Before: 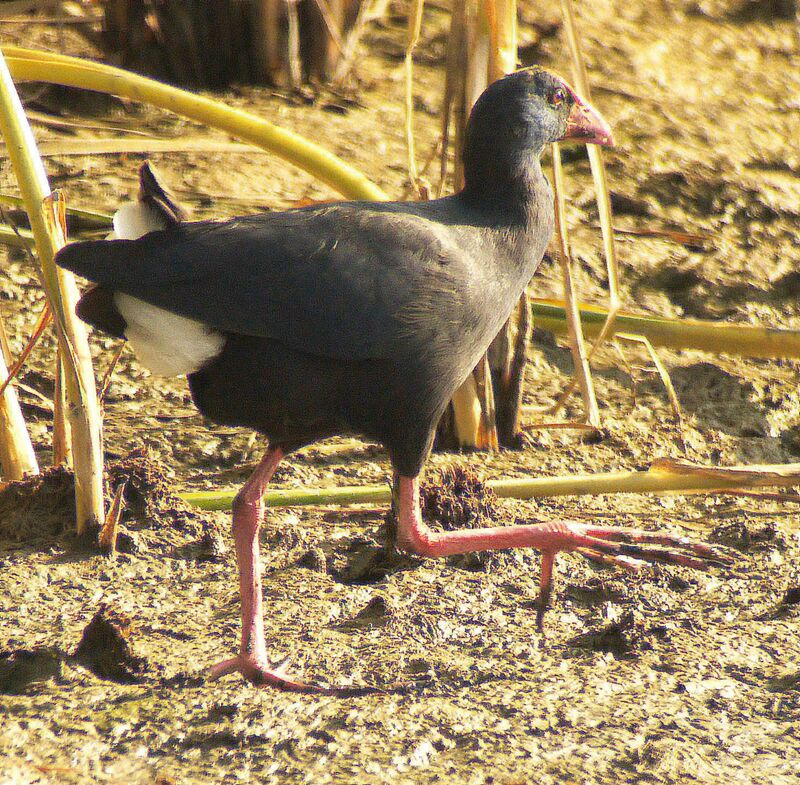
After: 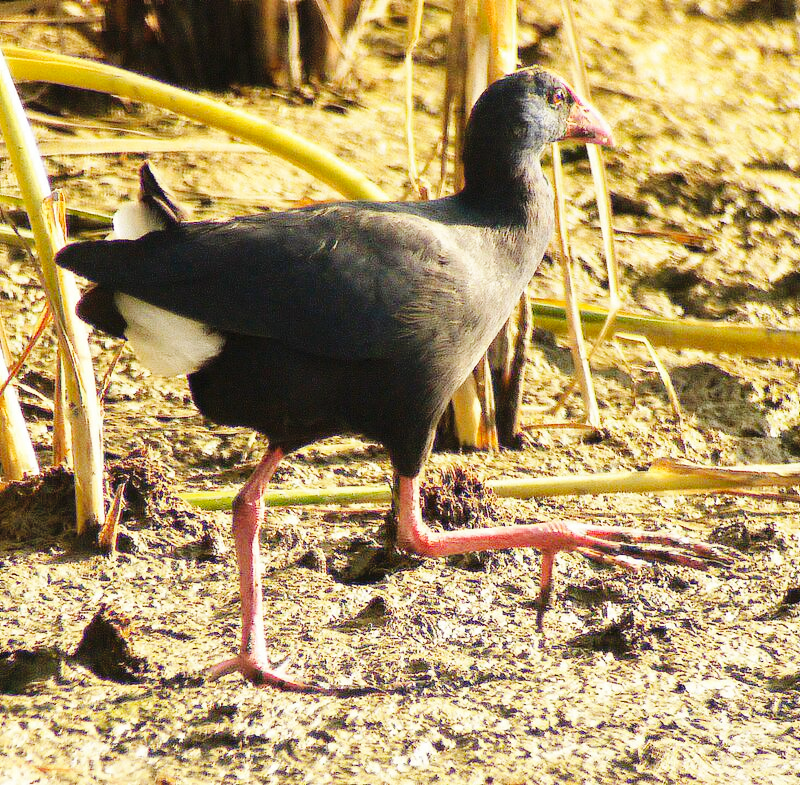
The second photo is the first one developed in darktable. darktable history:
base curve: curves: ch0 [(0, 0) (0.036, 0.025) (0.121, 0.166) (0.206, 0.329) (0.605, 0.79) (1, 1)], exposure shift 0.01, preserve colors none
